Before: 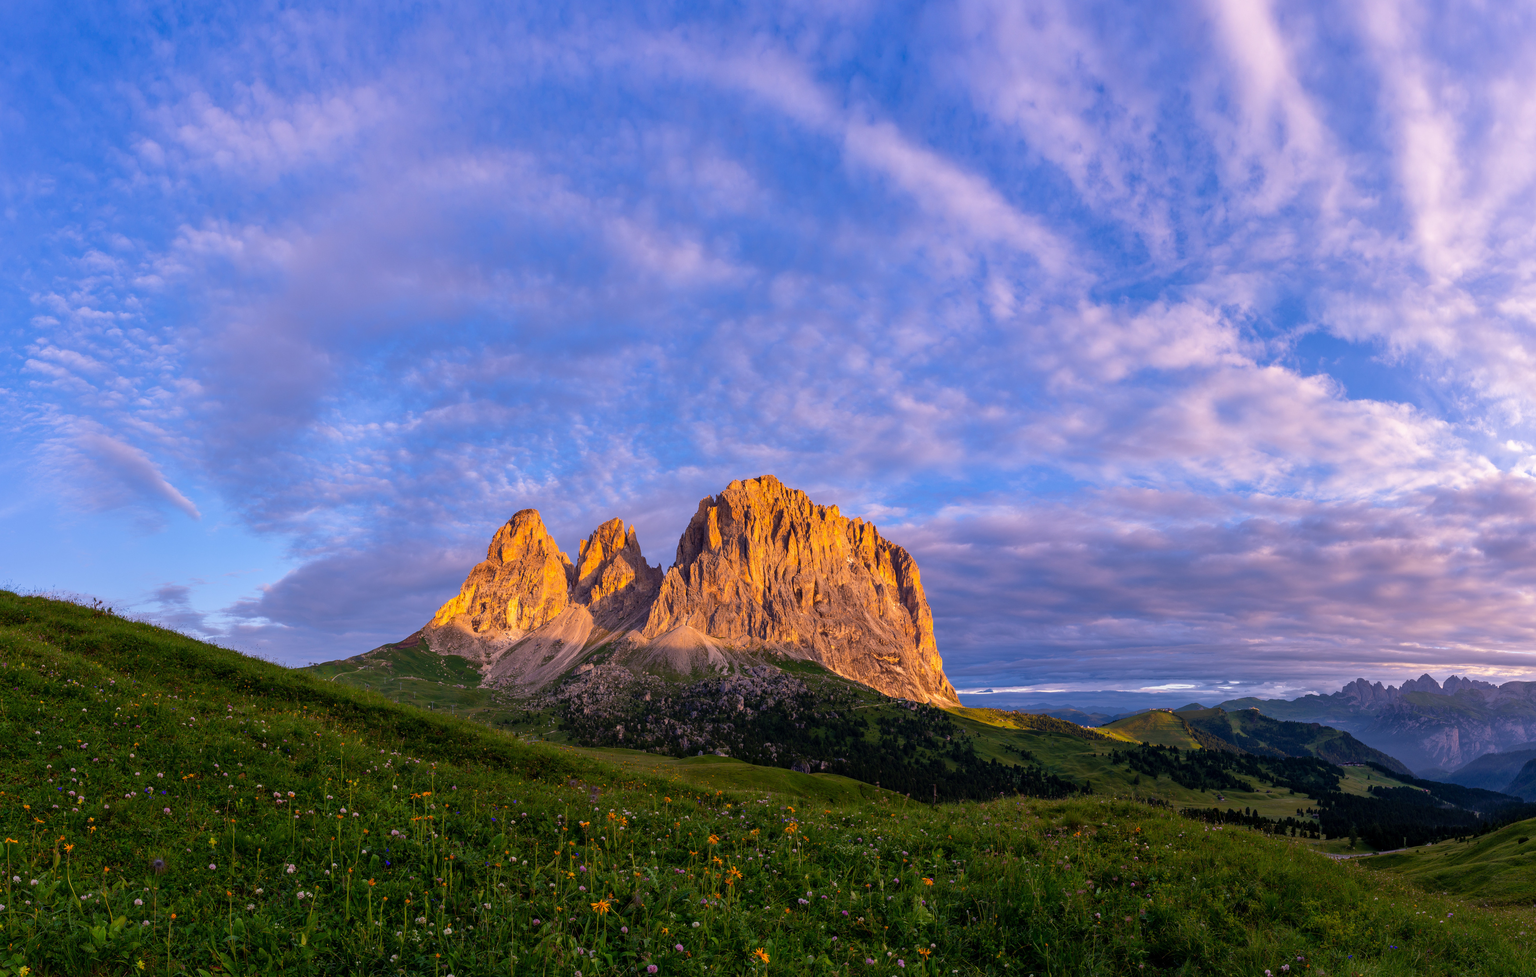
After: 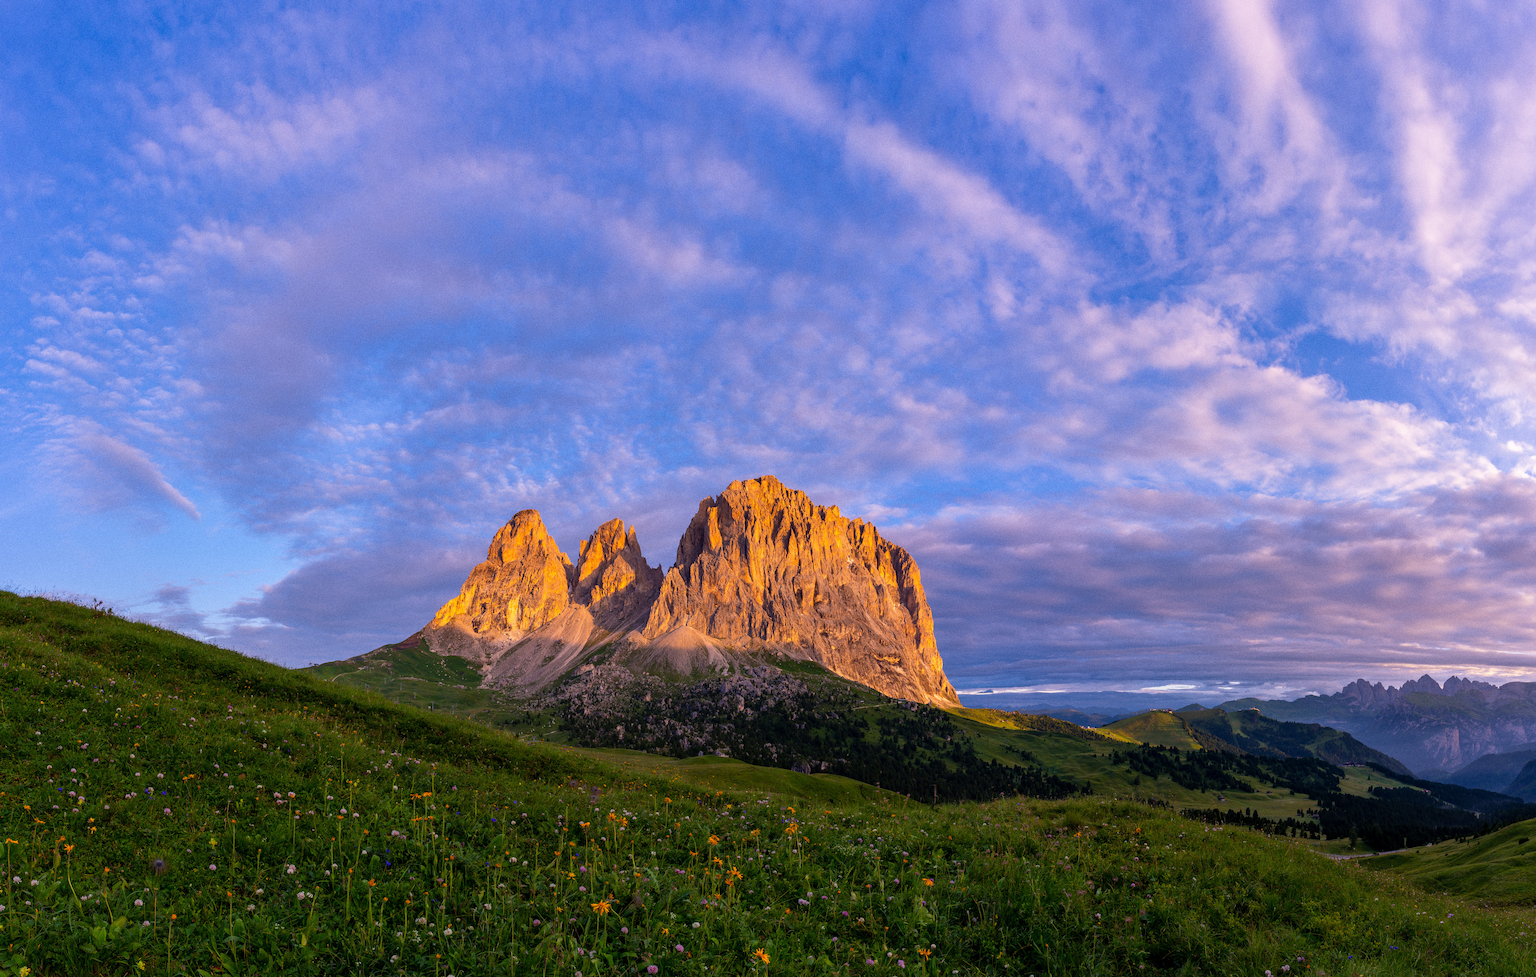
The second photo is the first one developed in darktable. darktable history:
exposure: compensate highlight preservation false
grain: coarseness 0.47 ISO
